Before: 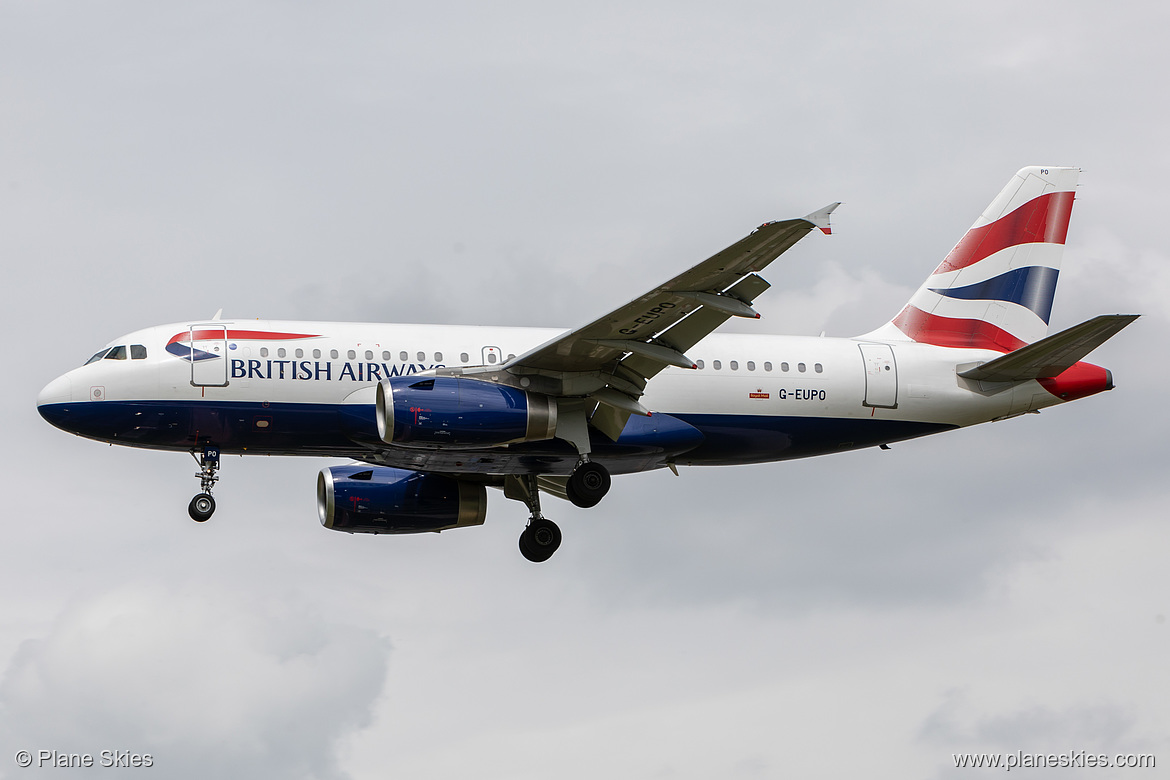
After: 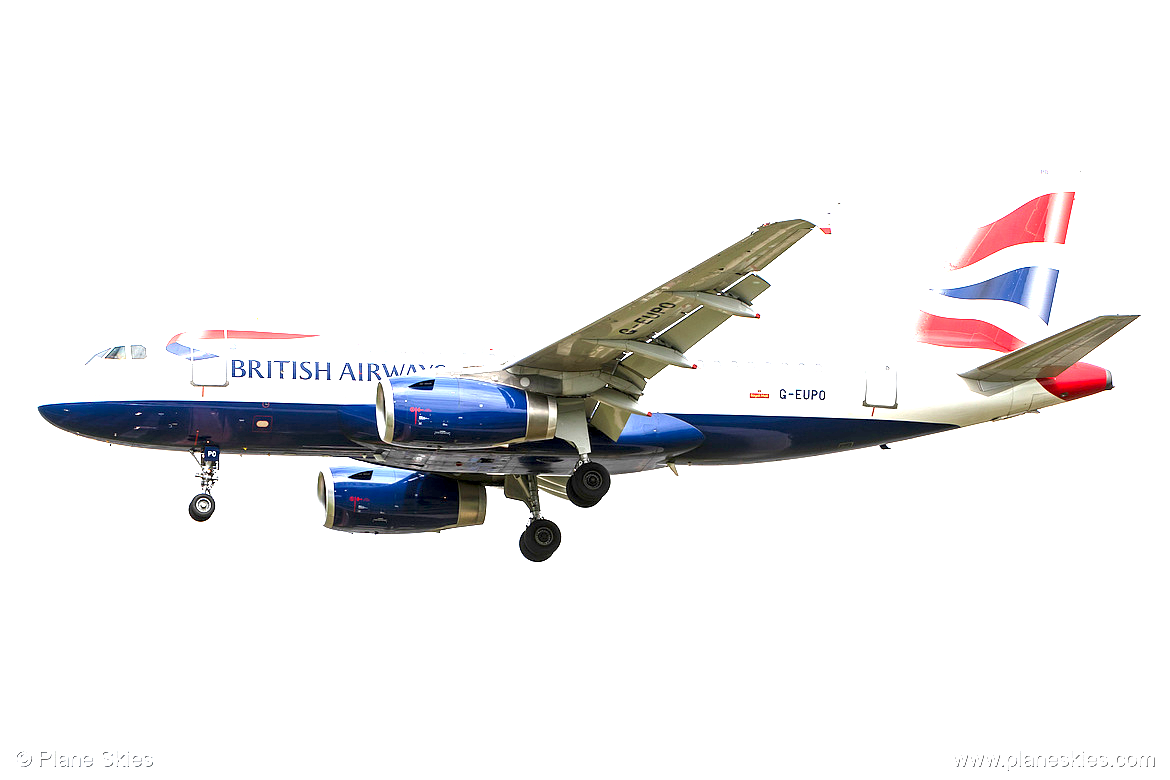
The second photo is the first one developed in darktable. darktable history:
exposure: black level correction 0.001, exposure 2.538 EV, compensate exposure bias true, compensate highlight preservation false
